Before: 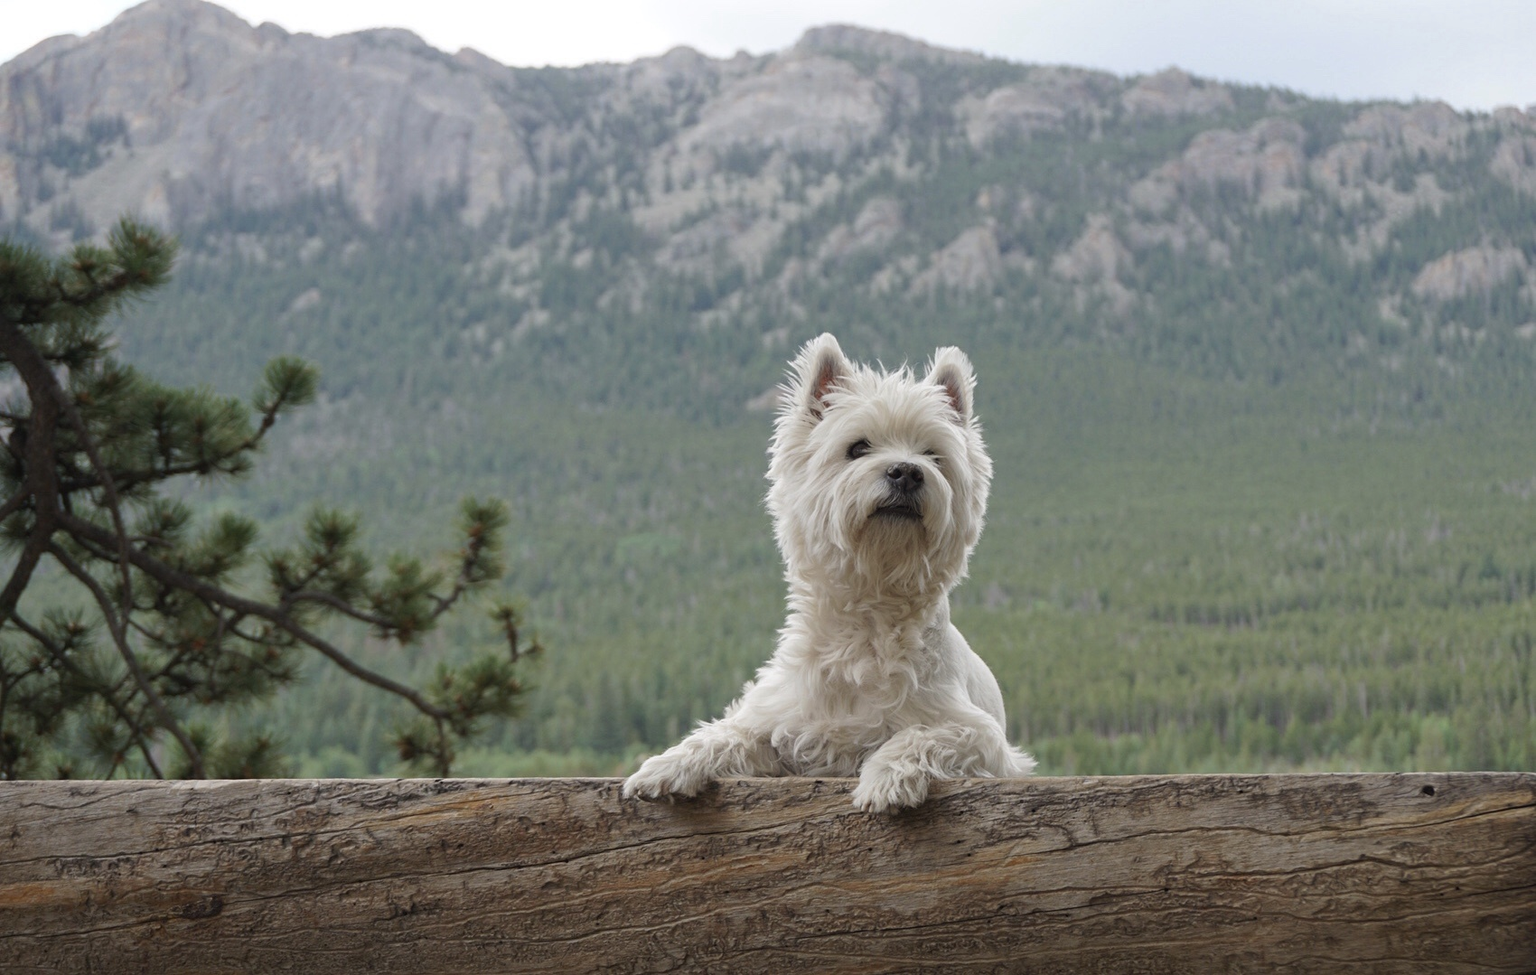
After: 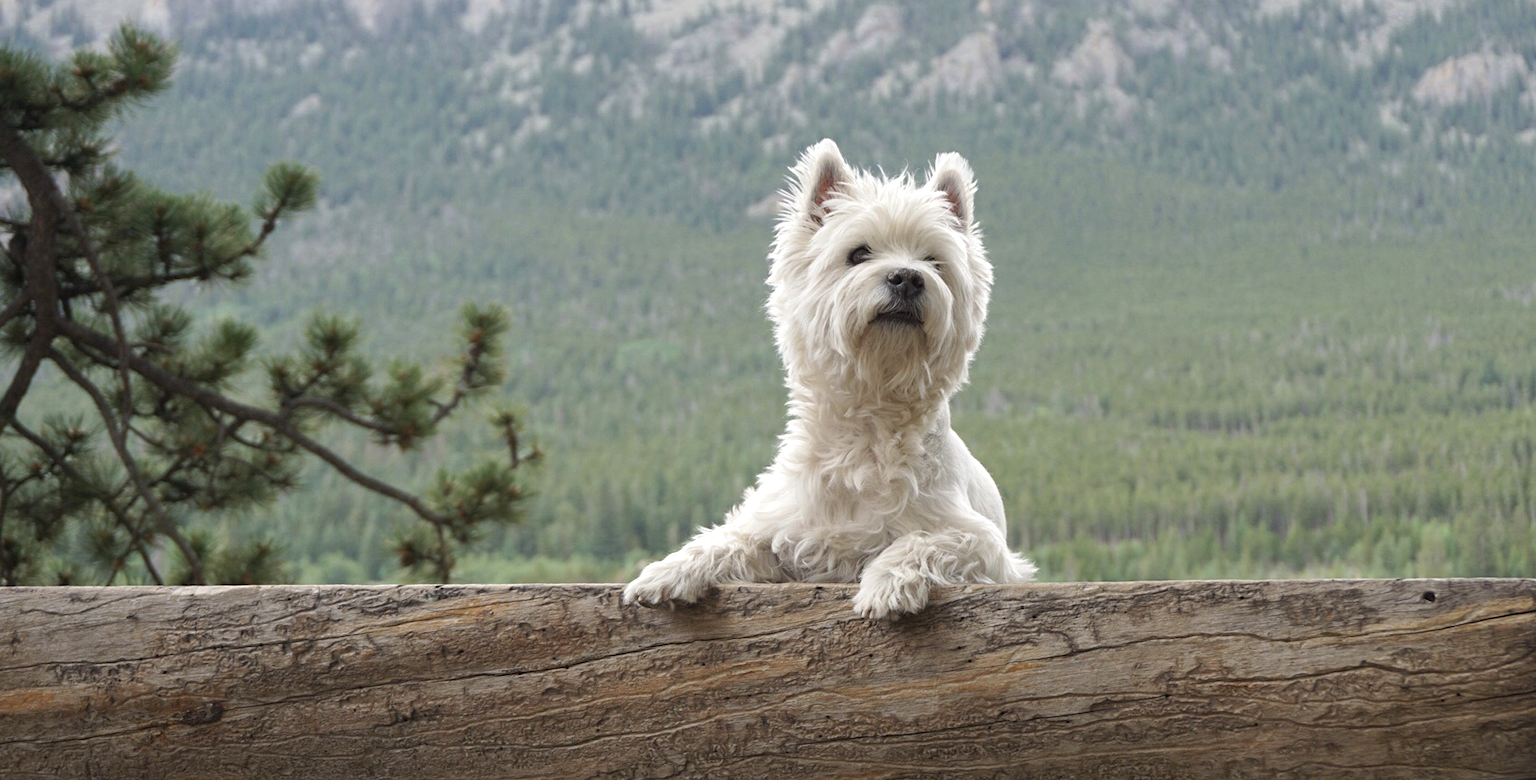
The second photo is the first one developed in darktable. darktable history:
exposure: black level correction 0.001, exposure 0.5 EV, compensate exposure bias true, compensate highlight preservation false
crop and rotate: top 19.998%
